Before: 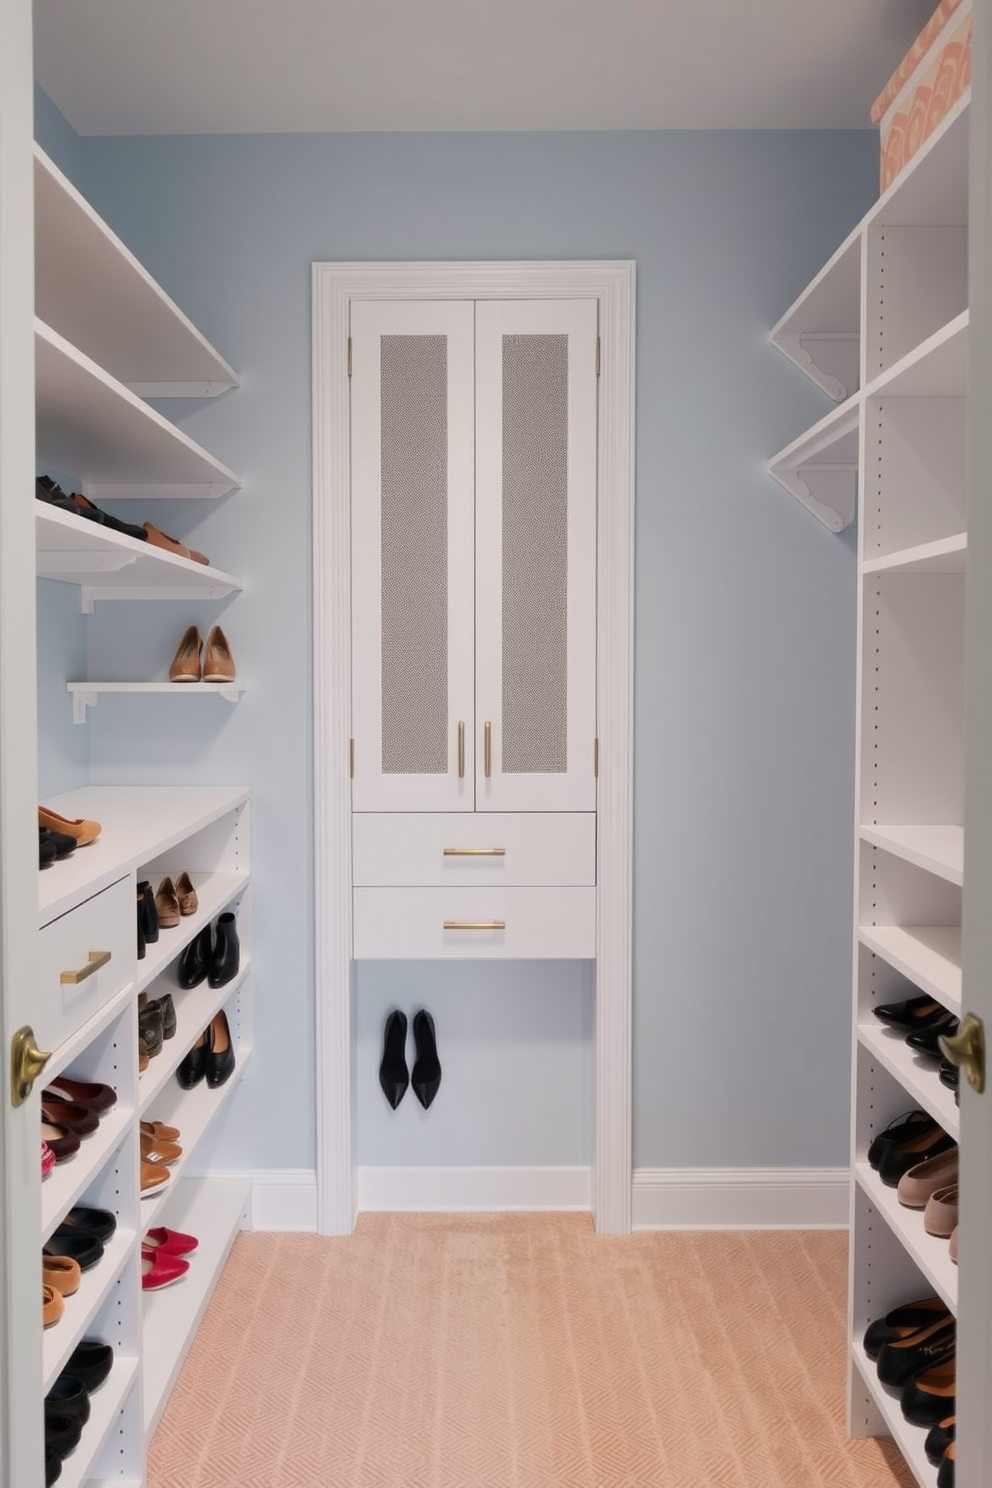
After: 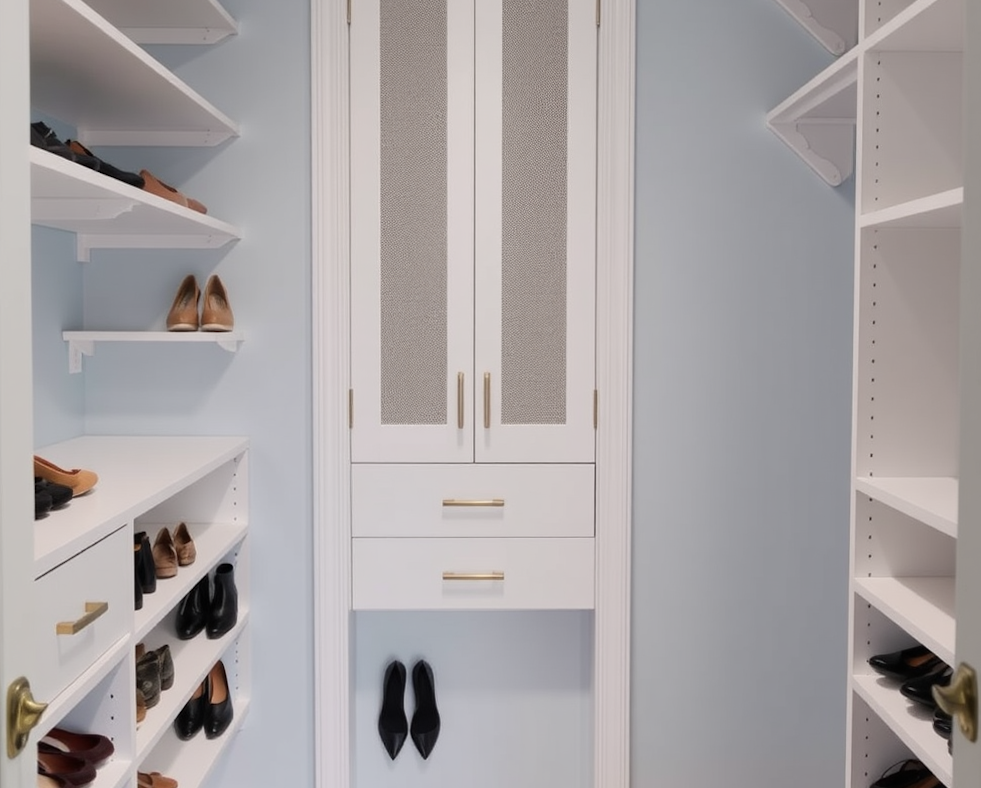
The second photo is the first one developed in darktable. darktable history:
color zones: curves: ch1 [(0, 0.469) (0.01, 0.469) (0.12, 0.446) (0.248, 0.469) (0.5, 0.5) (0.748, 0.5) (0.99, 0.469) (1, 0.469)]
crop and rotate: top 23.043%, bottom 23.437%
rotate and perspective: rotation 0.174°, lens shift (vertical) 0.013, lens shift (horizontal) 0.019, shear 0.001, automatic cropping original format, crop left 0.007, crop right 0.991, crop top 0.016, crop bottom 0.997
